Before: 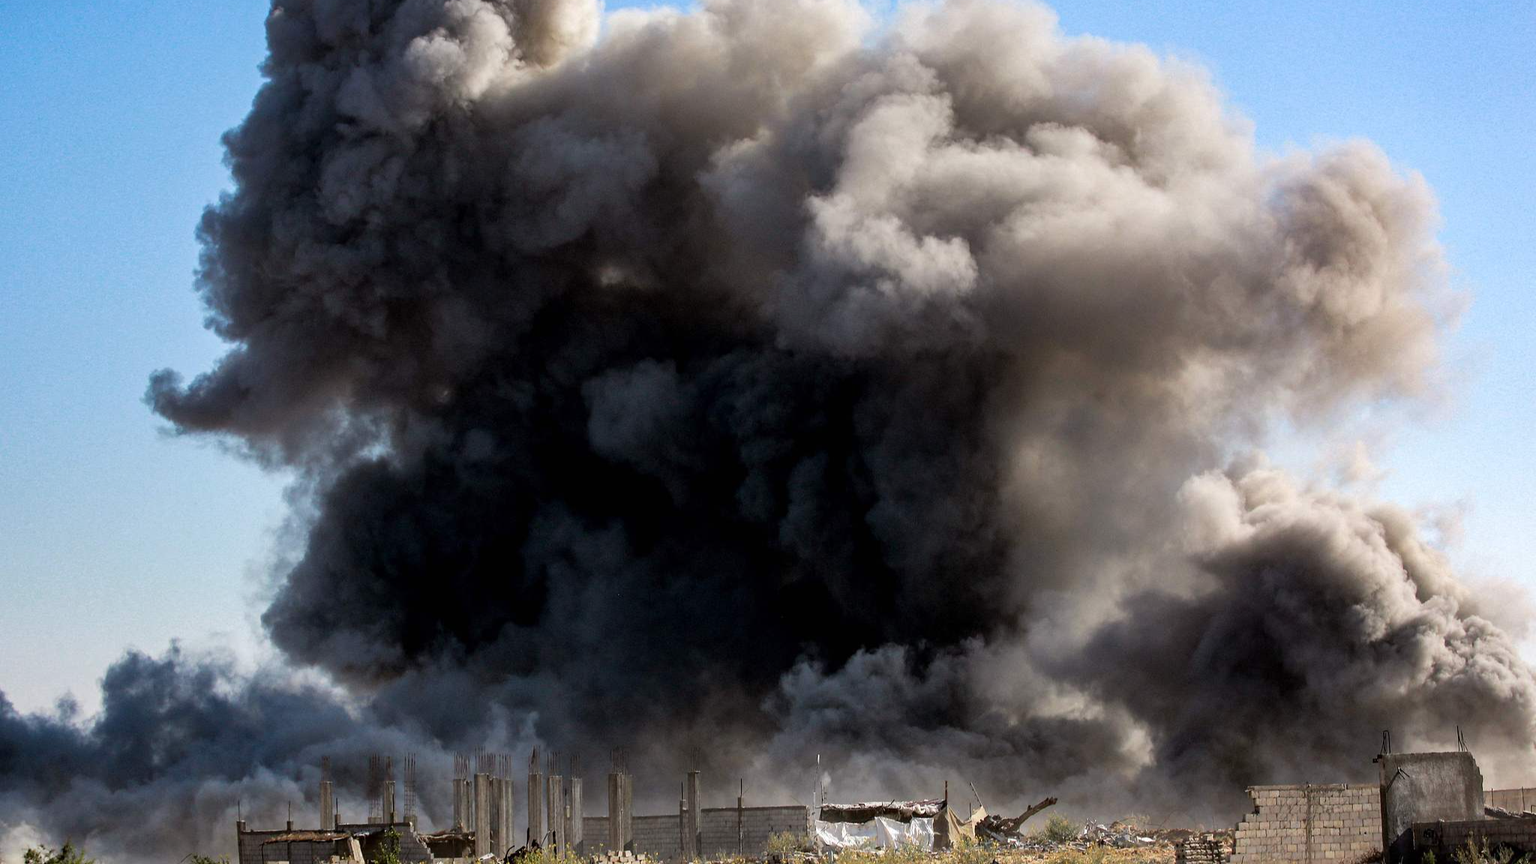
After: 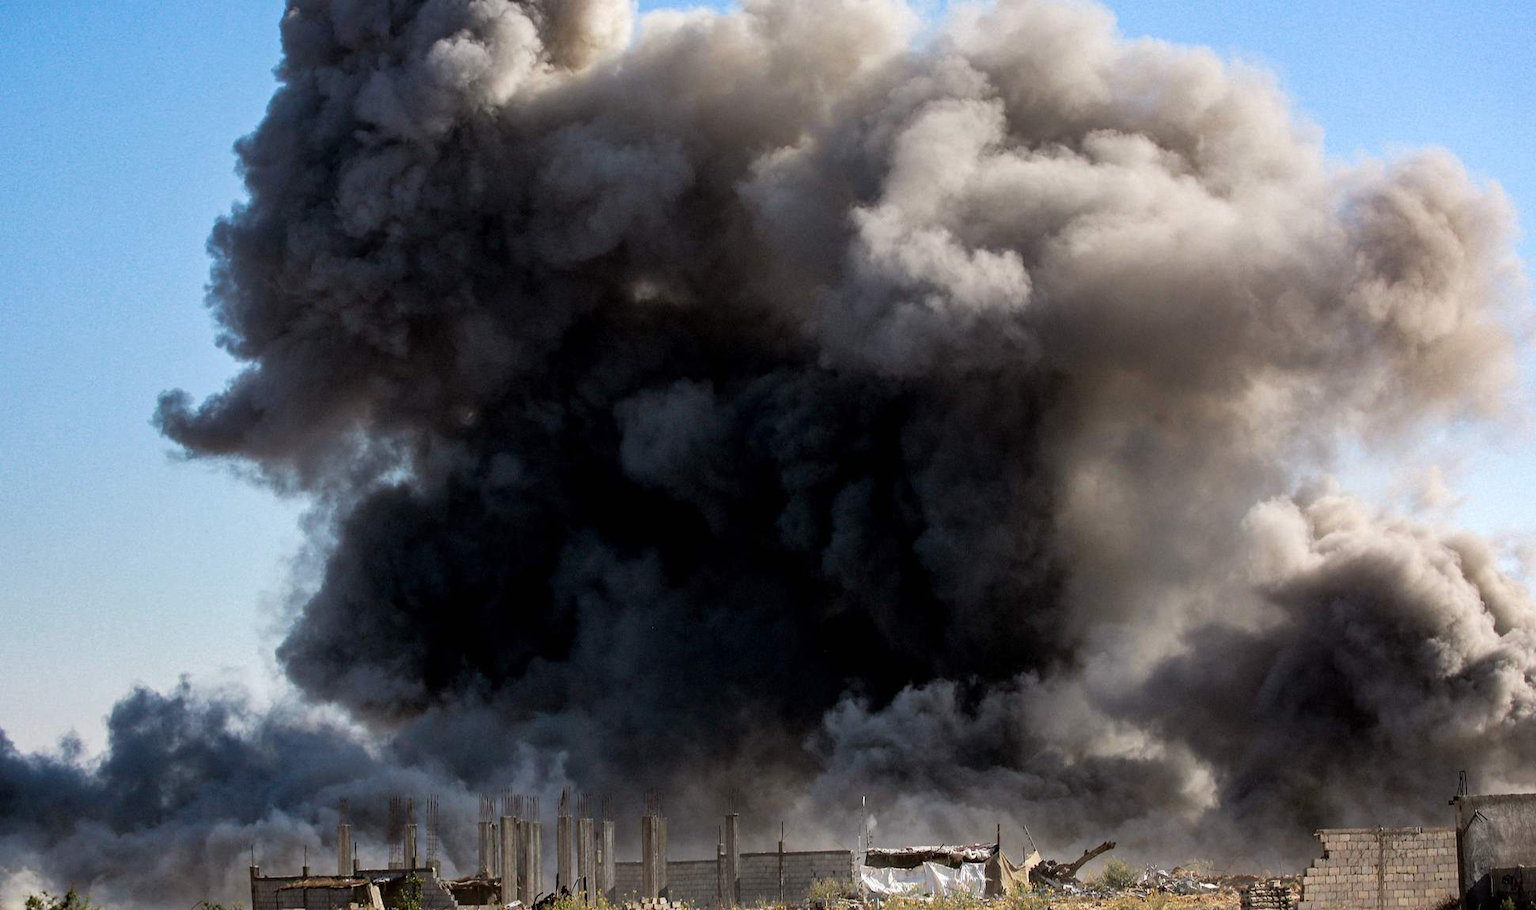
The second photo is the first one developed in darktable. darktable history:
crop and rotate: left 0%, right 5.193%
